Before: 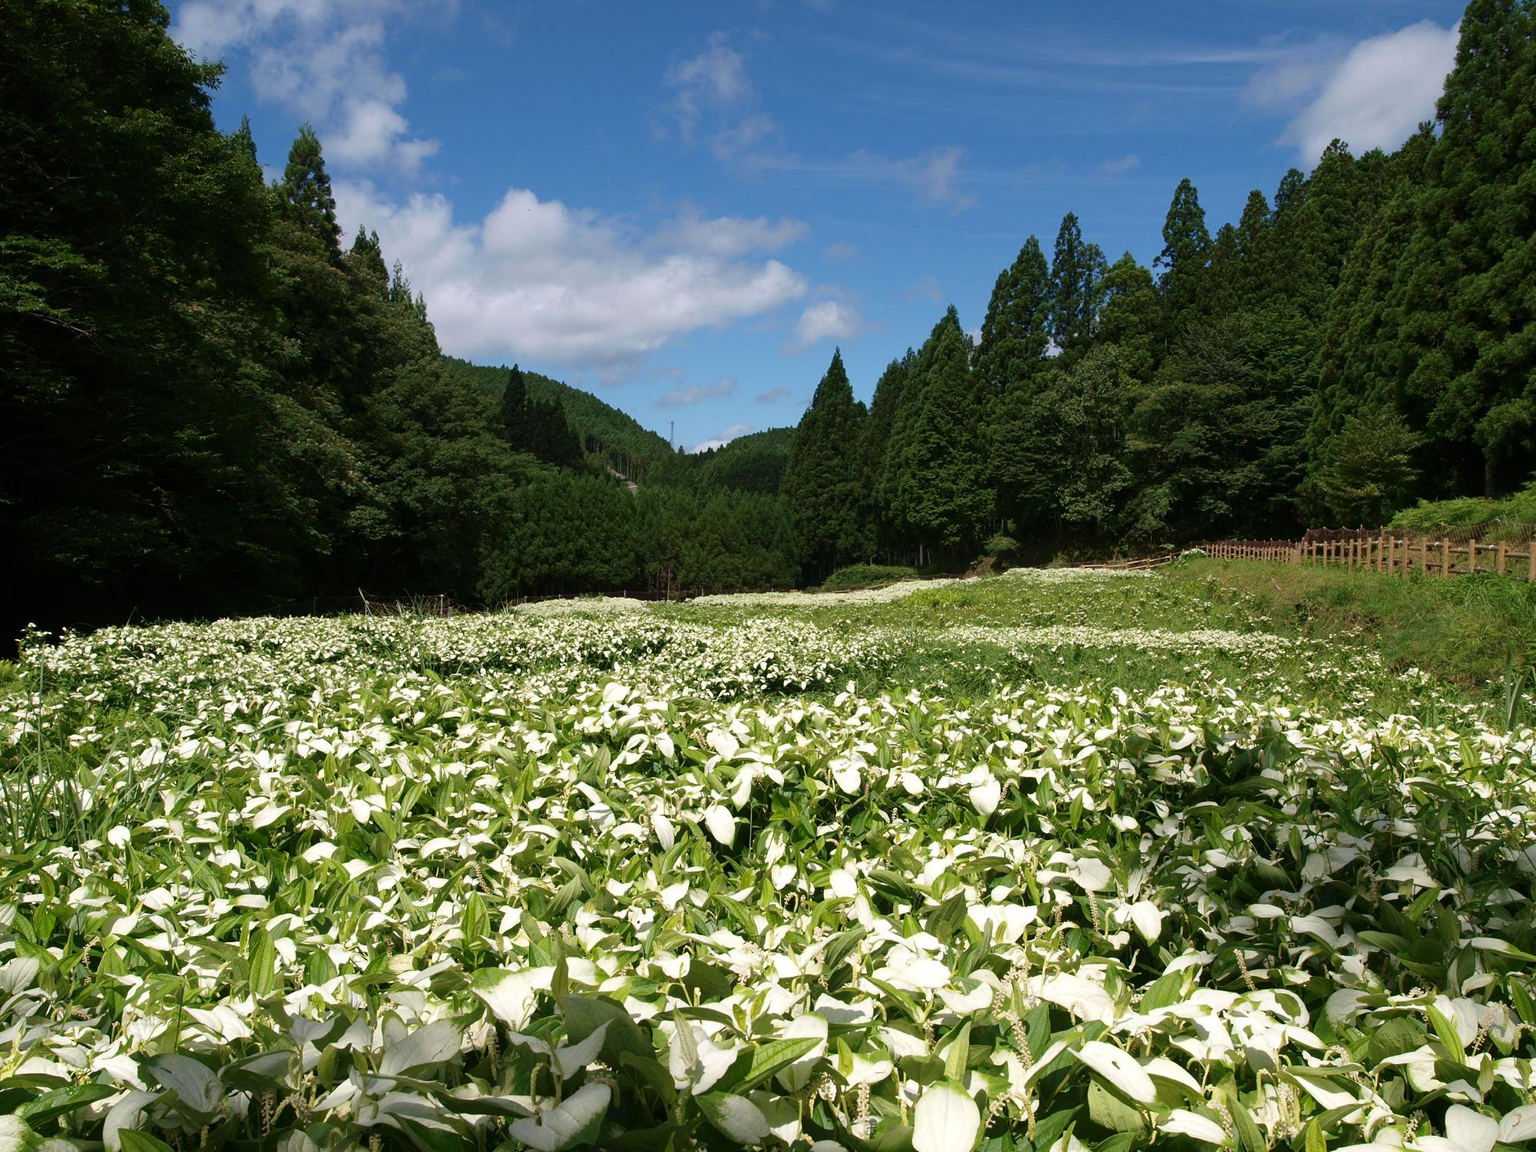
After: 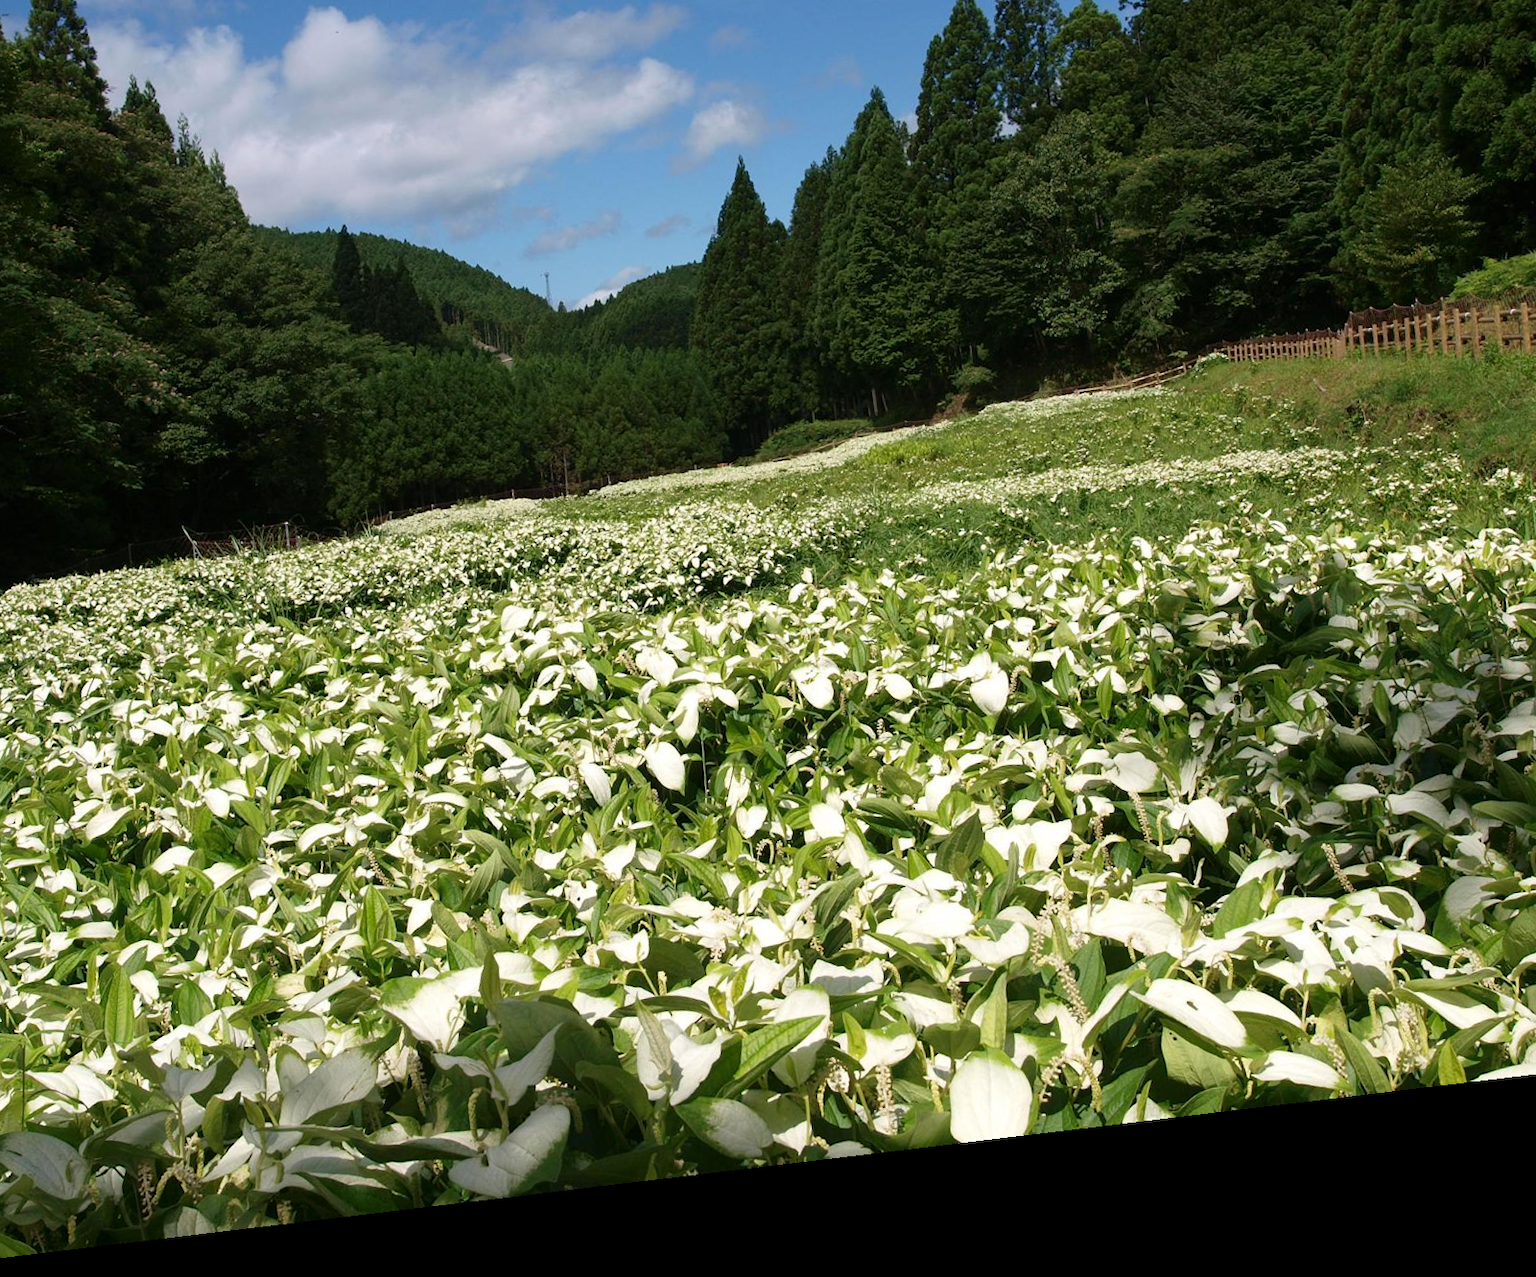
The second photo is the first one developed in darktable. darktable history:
crop: left 16.871%, top 22.857%, right 9.116%
rotate and perspective: rotation -6.83°, automatic cropping off
